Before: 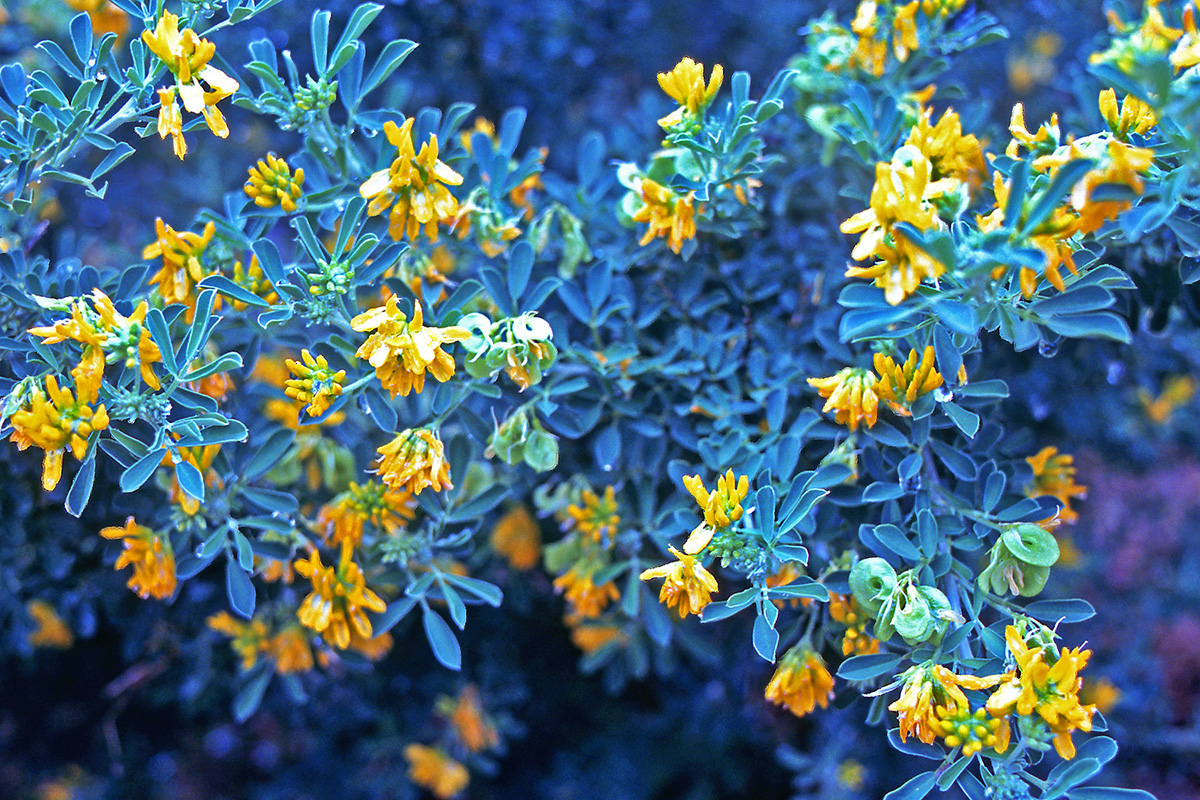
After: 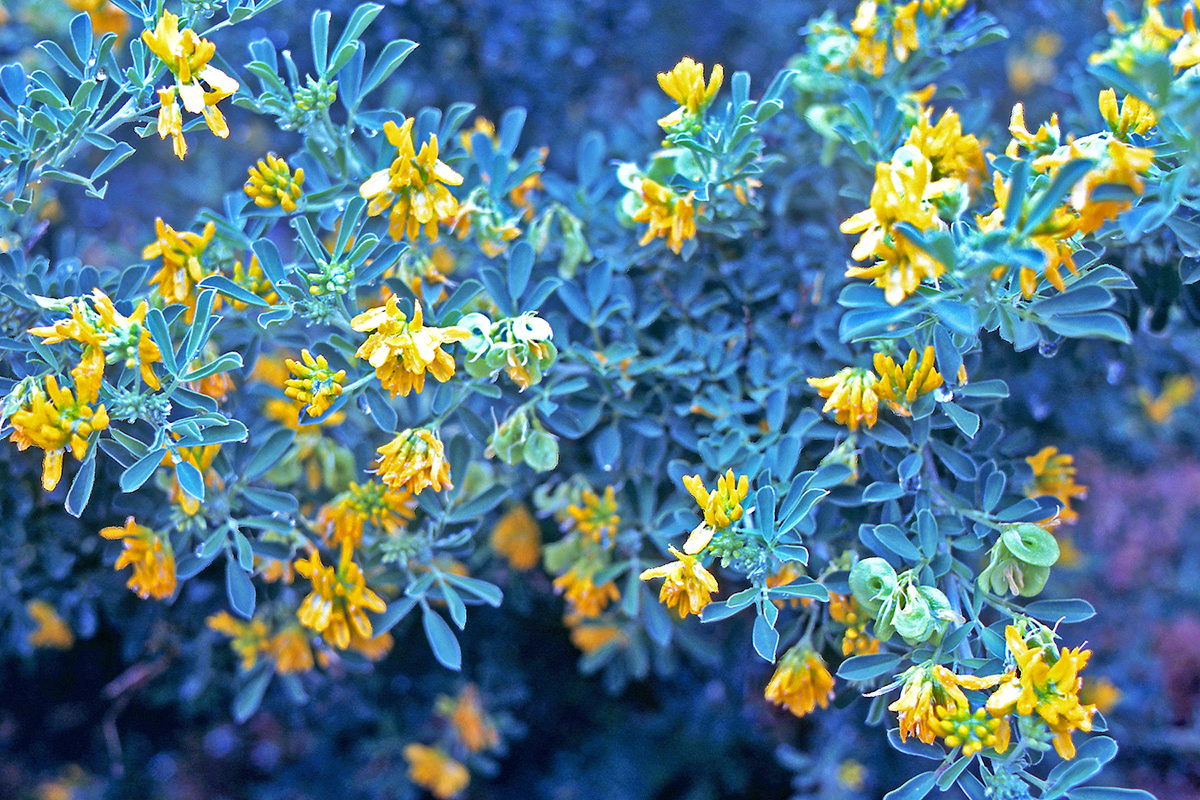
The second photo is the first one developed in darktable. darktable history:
tone equalizer: mask exposure compensation -0.5 EV
